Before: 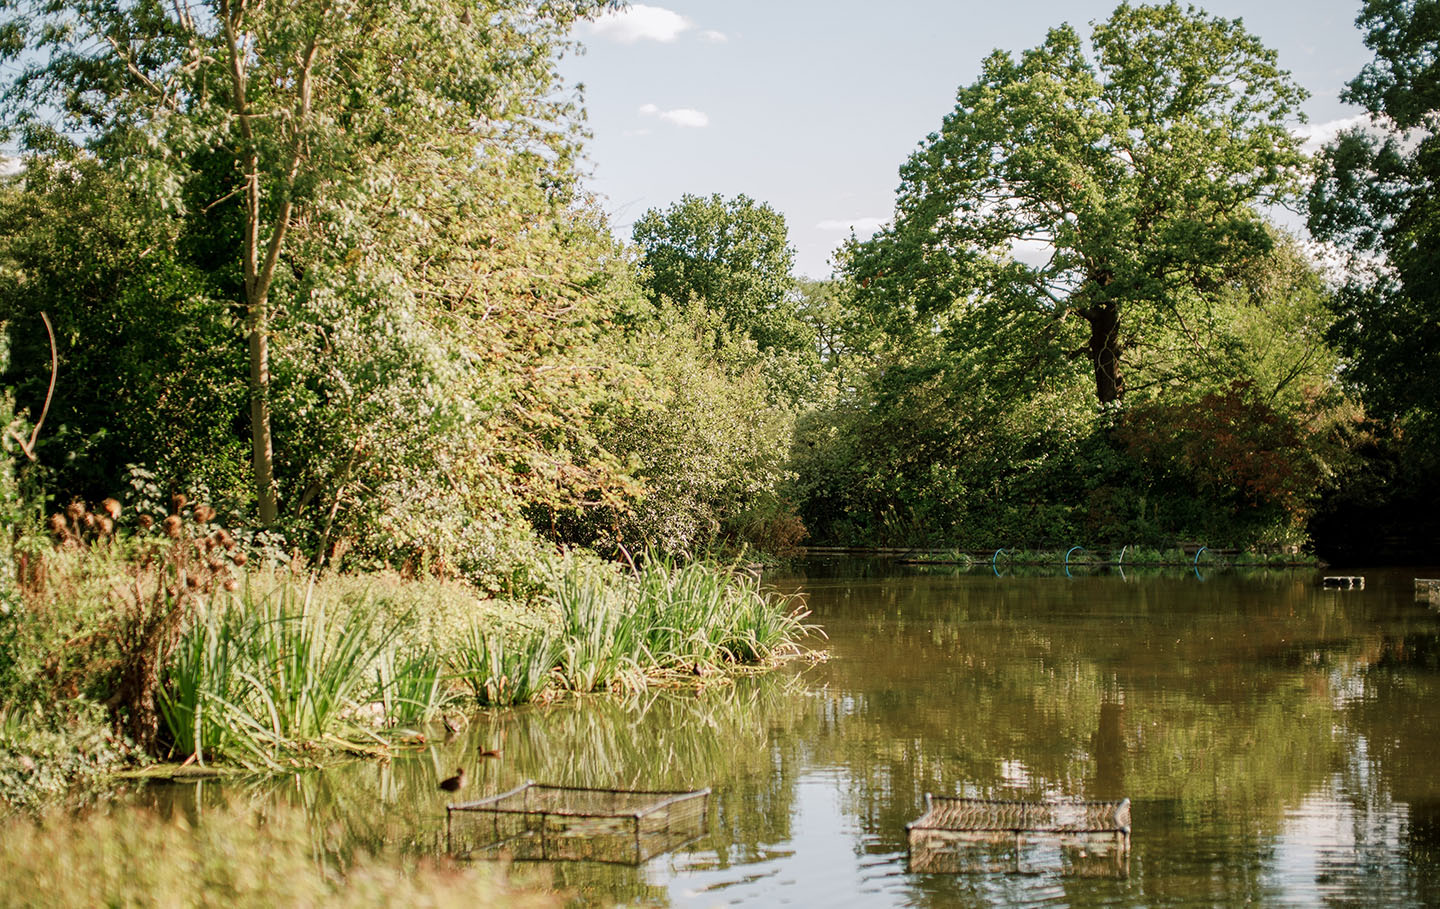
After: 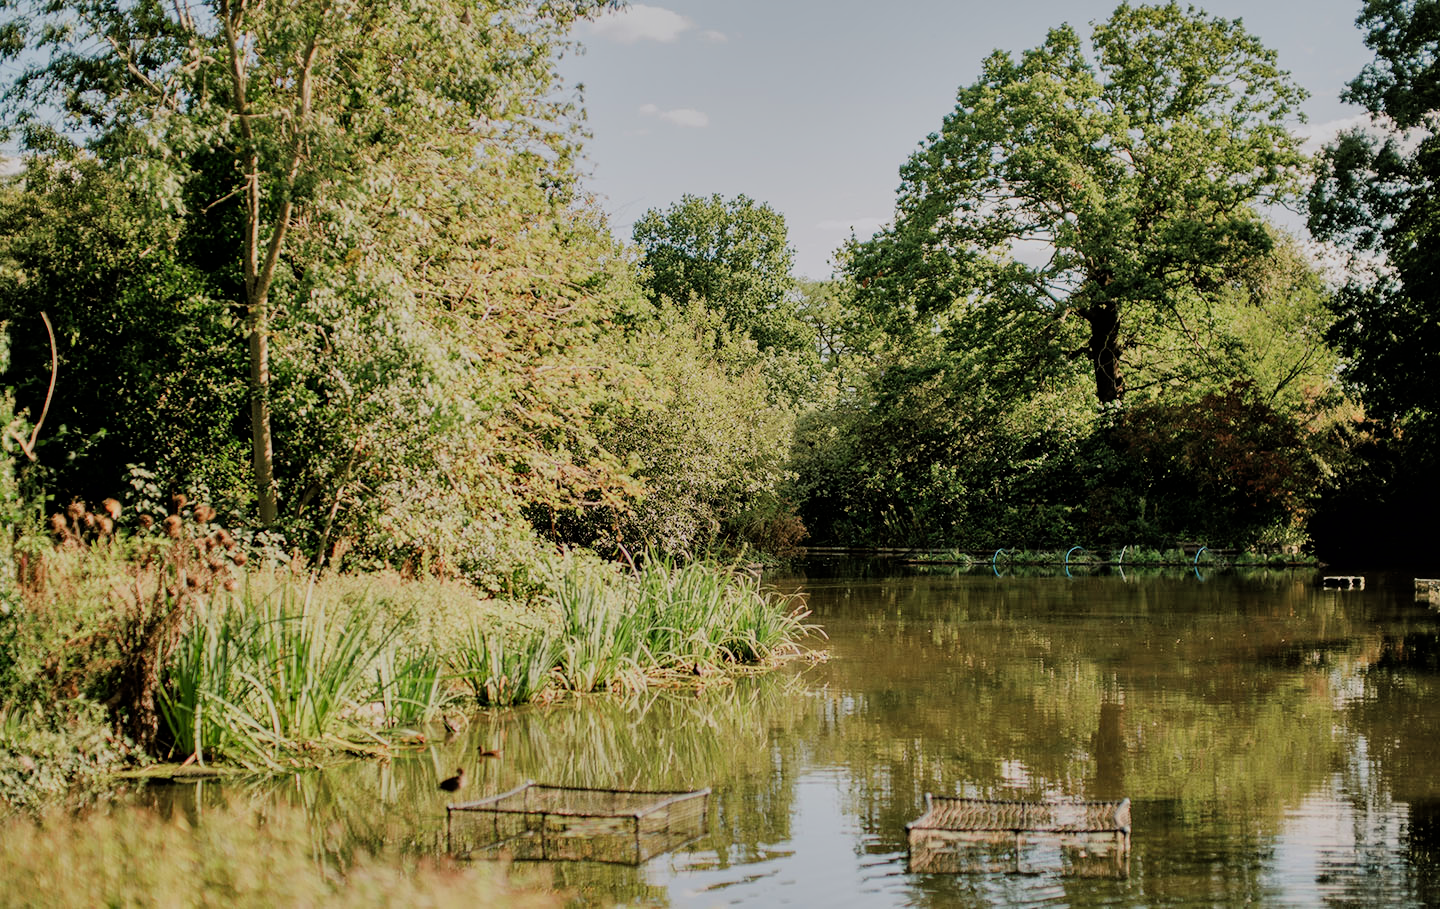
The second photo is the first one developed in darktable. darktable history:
filmic rgb: black relative exposure -7.15 EV, white relative exposure 5.36 EV, hardness 3.02, color science v6 (2022)
shadows and highlights: shadows 40, highlights -54, highlights color adjustment 46%, low approximation 0.01, soften with gaussian
